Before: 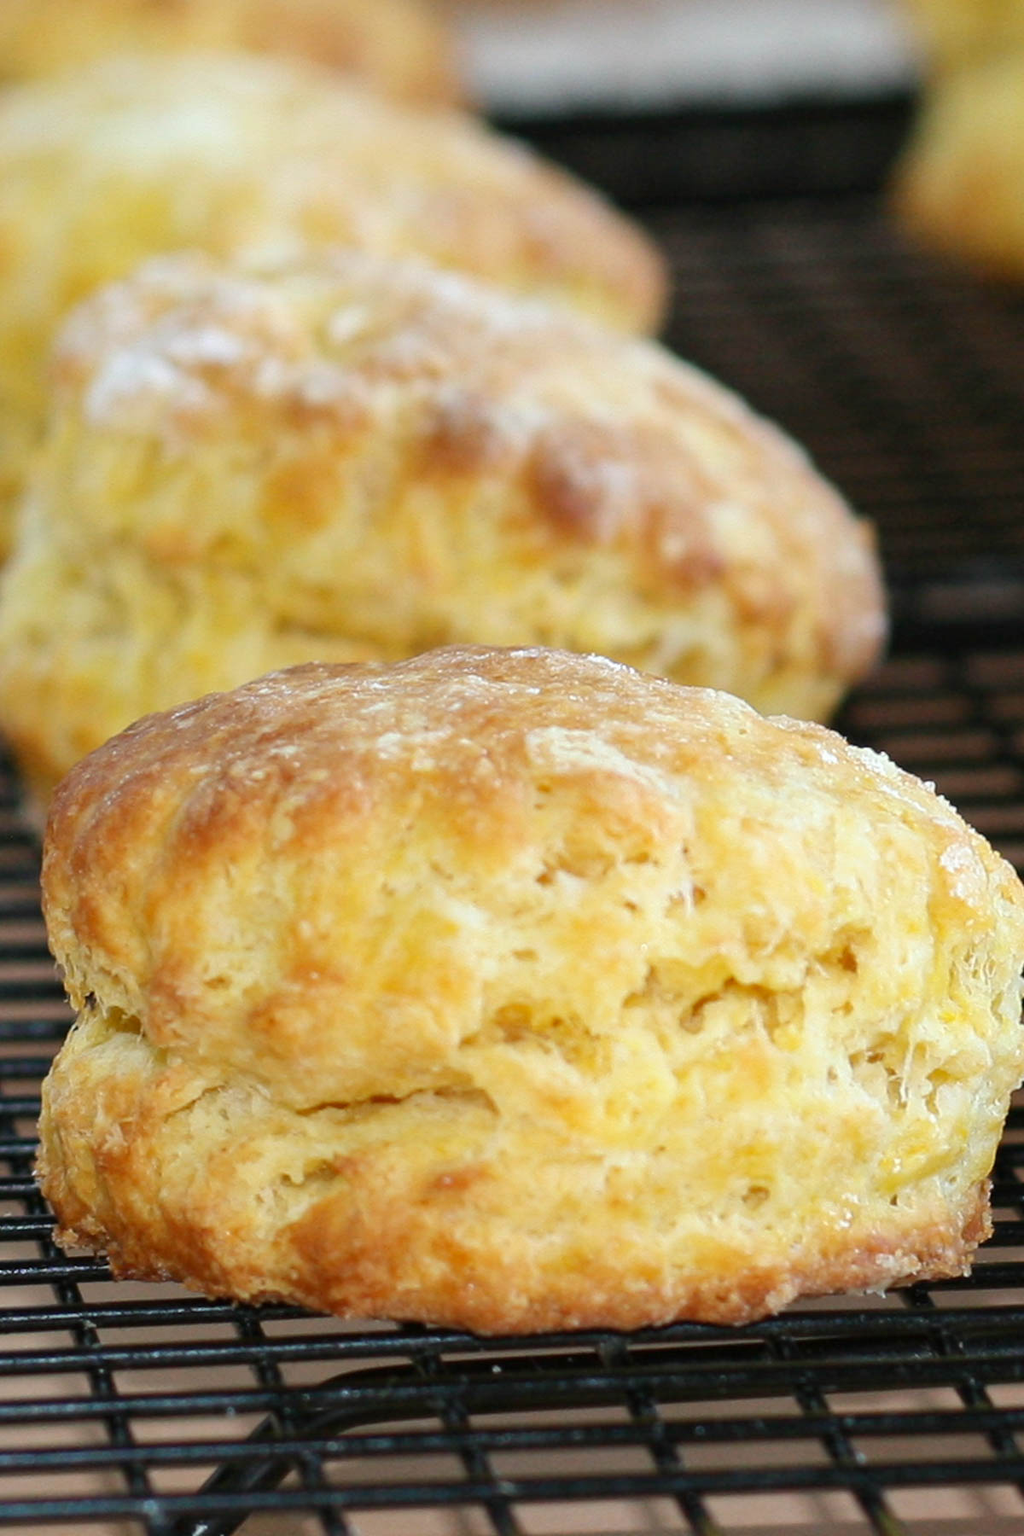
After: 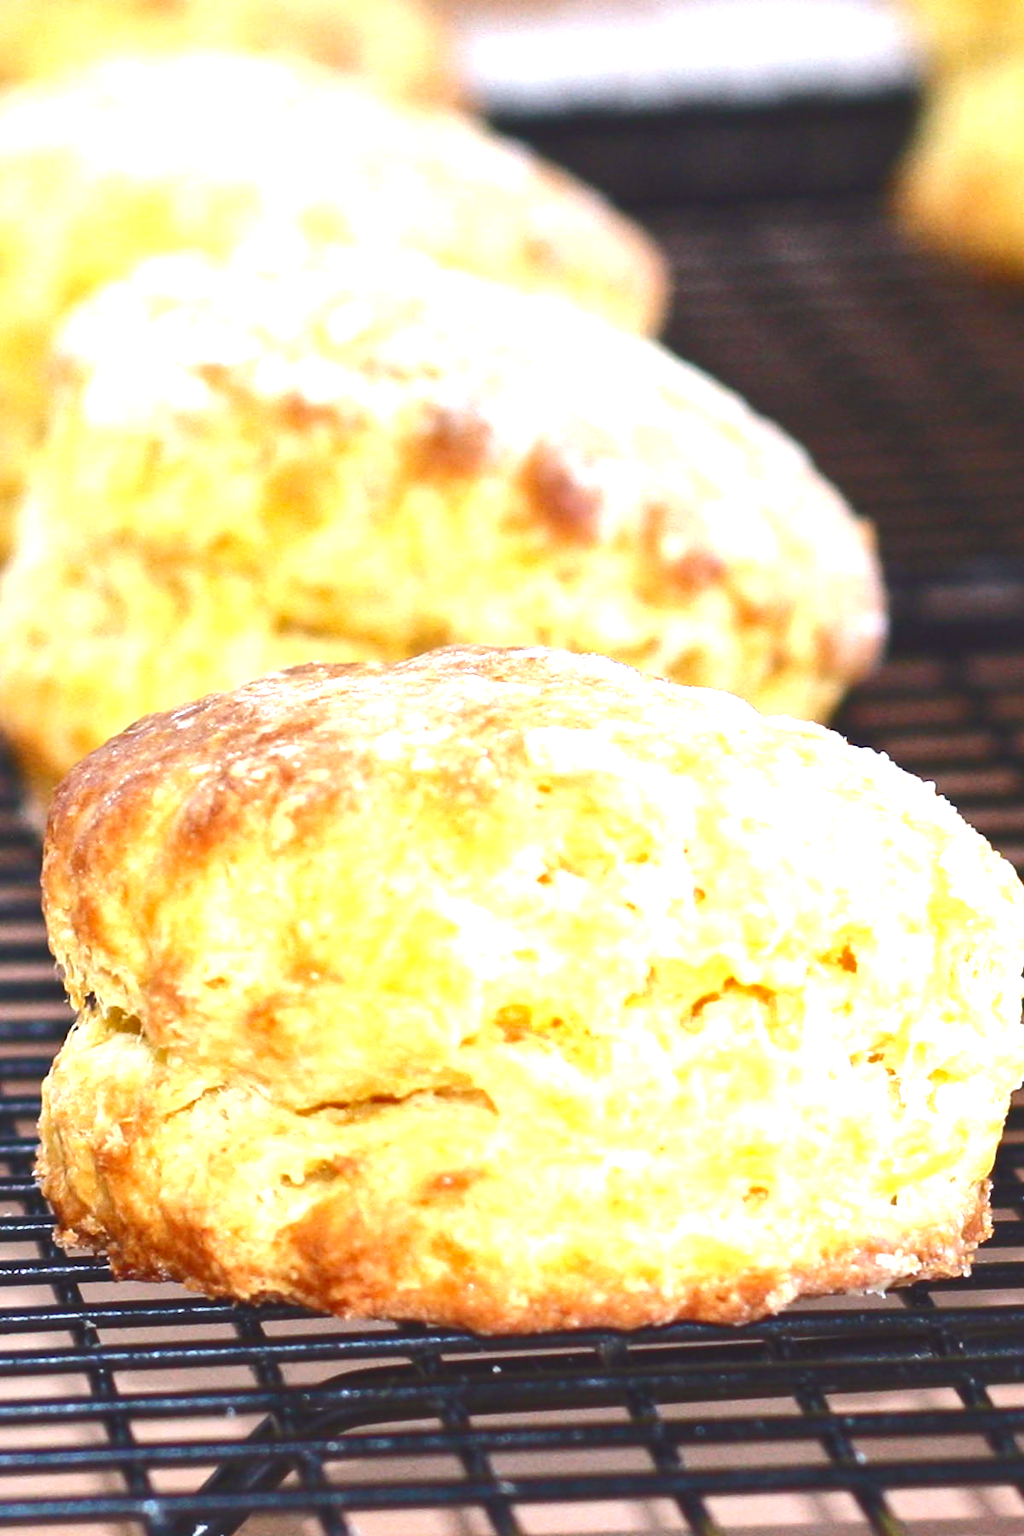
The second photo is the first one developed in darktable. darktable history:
exposure: black level correction 0, exposure 1.45 EV, compensate exposure bias true, compensate highlight preservation false
white balance: red 0.988, blue 1.017
local contrast: mode bilateral grid, contrast 20, coarseness 50, detail 144%, midtone range 0.2
tone curve: curves: ch0 [(0, 0.142) (0.384, 0.314) (0.752, 0.711) (0.991, 0.95)]; ch1 [(0.006, 0.129) (0.346, 0.384) (1, 1)]; ch2 [(0.003, 0.057) (0.261, 0.248) (1, 1)], color space Lab, independent channels
